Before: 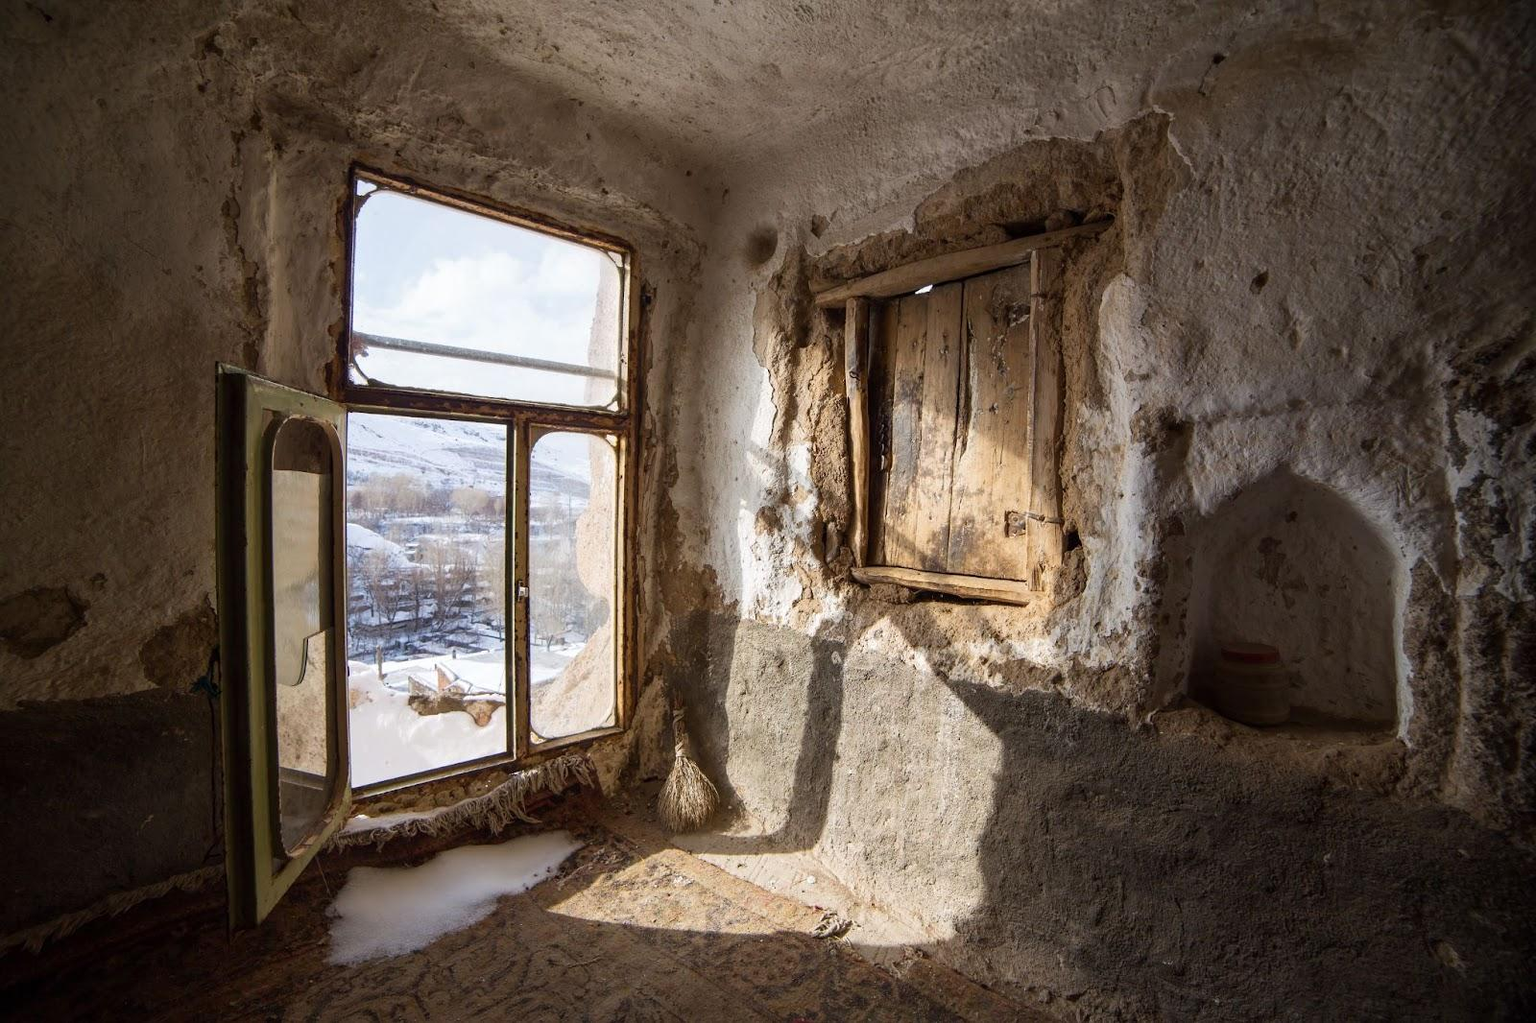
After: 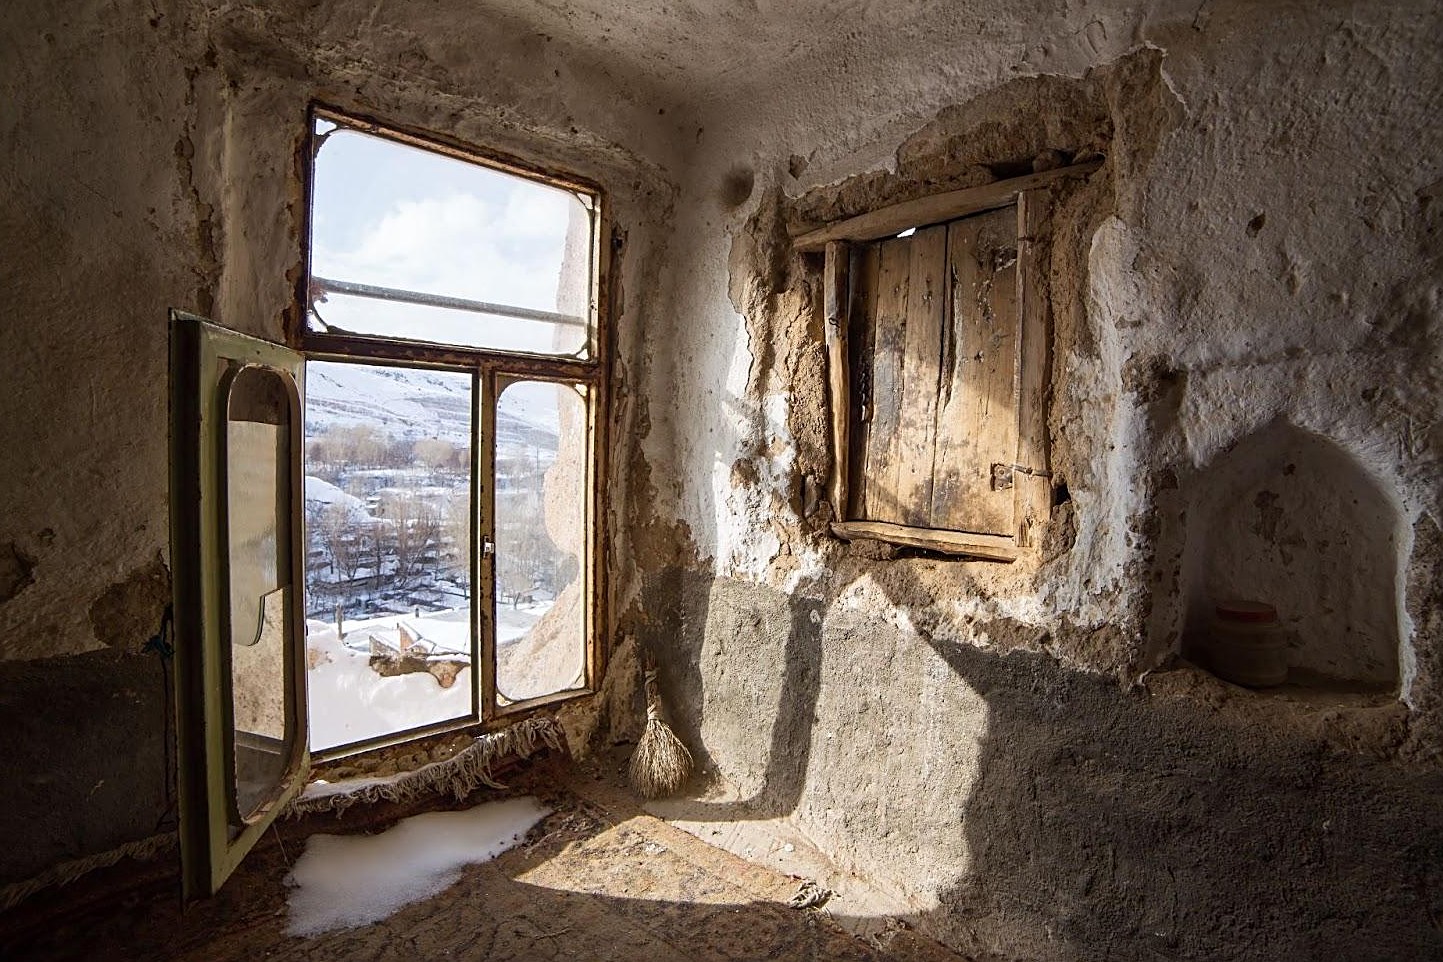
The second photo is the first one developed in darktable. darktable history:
sharpen: on, module defaults
crop: left 3.545%, top 6.517%, right 6.223%, bottom 3.212%
